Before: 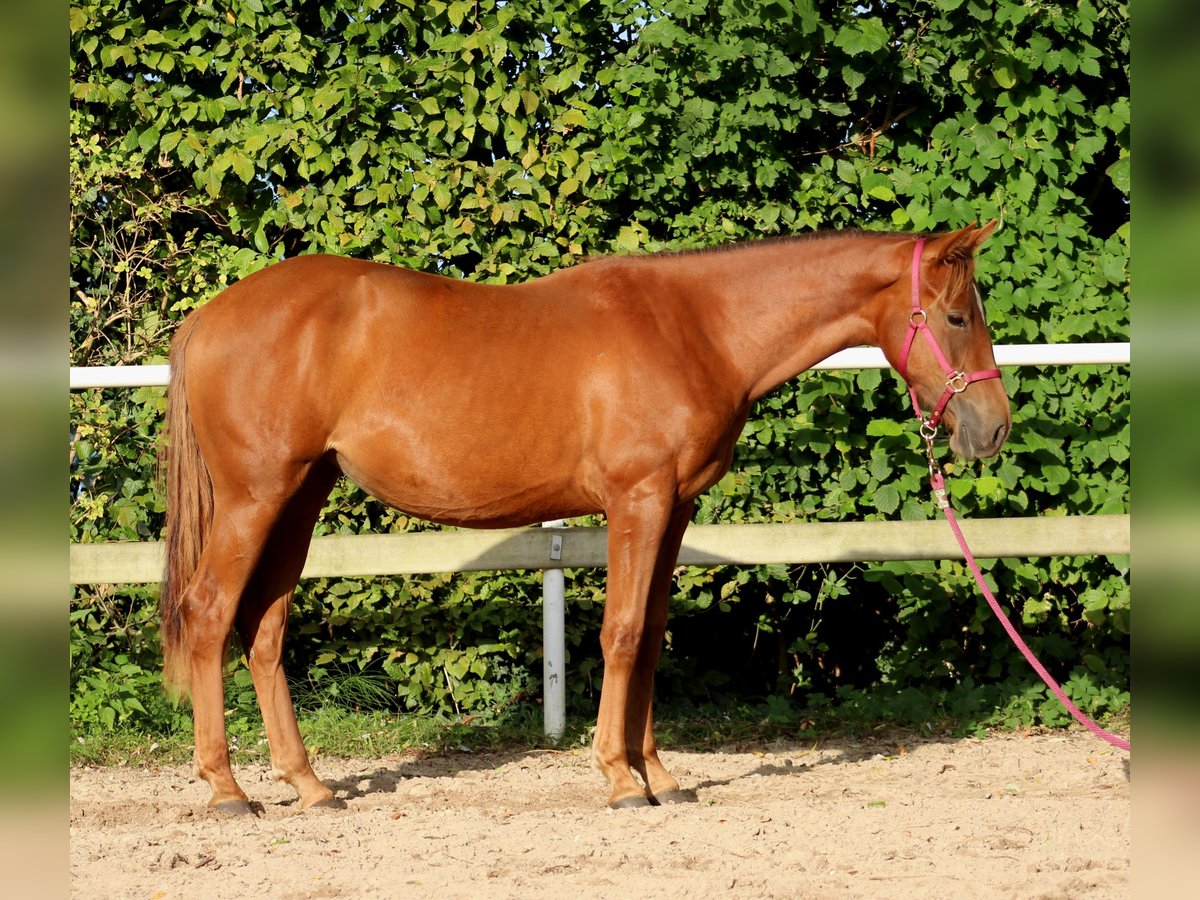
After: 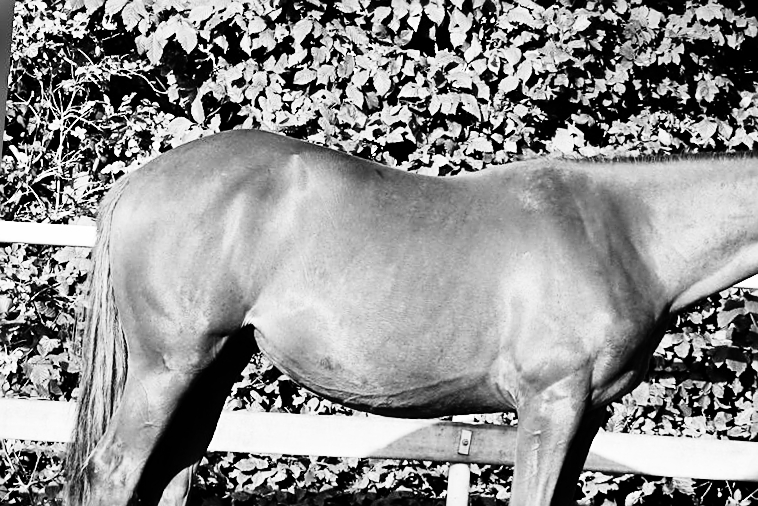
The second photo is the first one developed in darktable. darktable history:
sharpen: amount 0.55
rgb curve: curves: ch0 [(0, 0) (0.21, 0.15) (0.24, 0.21) (0.5, 0.75) (0.75, 0.96) (0.89, 0.99) (1, 1)]; ch1 [(0, 0.02) (0.21, 0.13) (0.25, 0.2) (0.5, 0.67) (0.75, 0.9) (0.89, 0.97) (1, 1)]; ch2 [(0, 0.02) (0.21, 0.13) (0.25, 0.2) (0.5, 0.67) (0.75, 0.9) (0.89, 0.97) (1, 1)], compensate middle gray true
color calibration: output gray [0.267, 0.423, 0.261, 0], illuminant same as pipeline (D50), adaptation none (bypass)
crop and rotate: angle -4.99°, left 2.122%, top 6.945%, right 27.566%, bottom 30.519%
